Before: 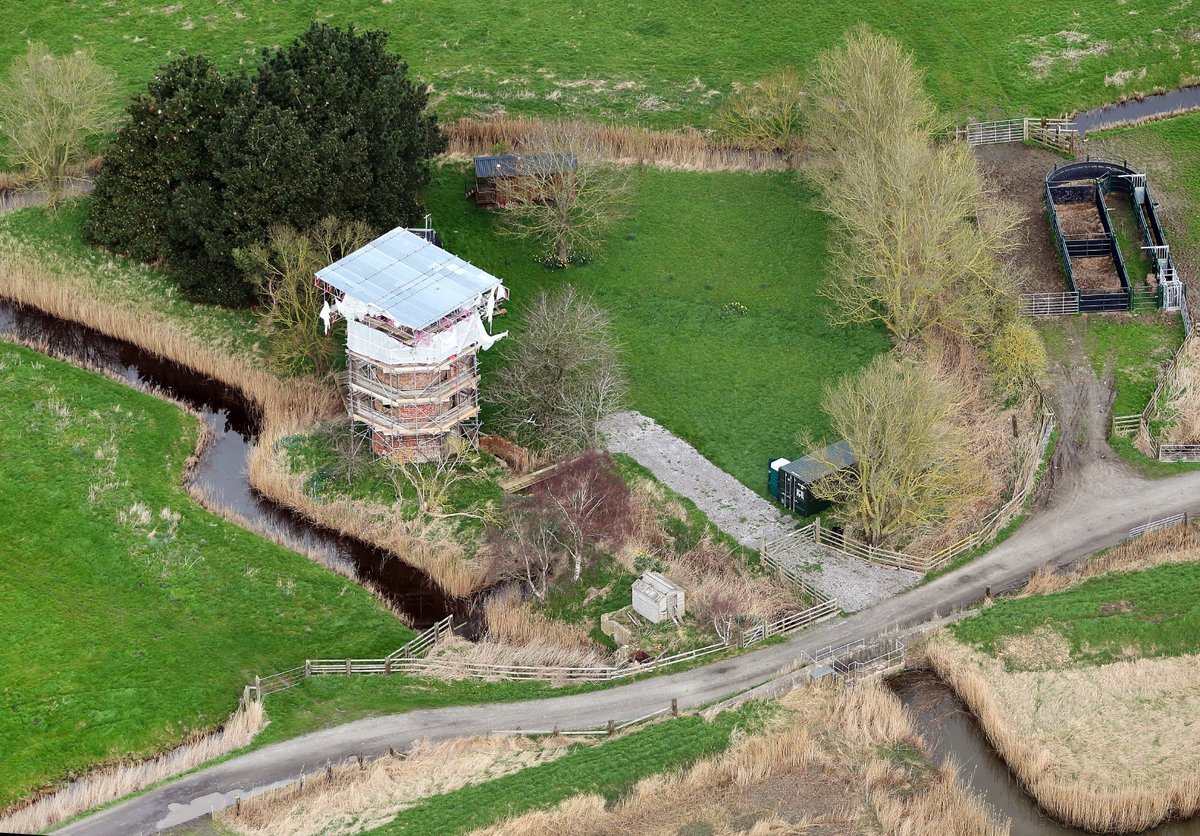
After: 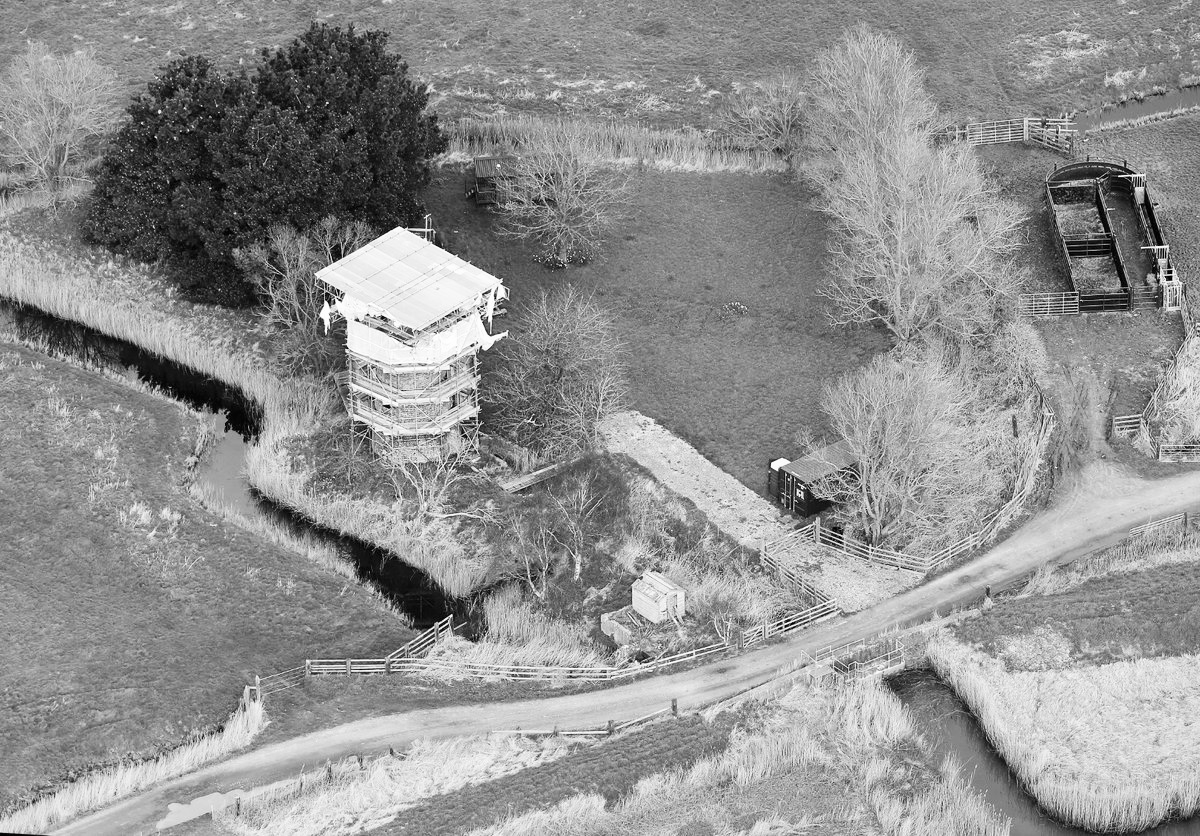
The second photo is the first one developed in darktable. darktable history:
contrast brightness saturation: contrast 0.2, brightness 0.16, saturation 0.22
monochrome: on, module defaults
